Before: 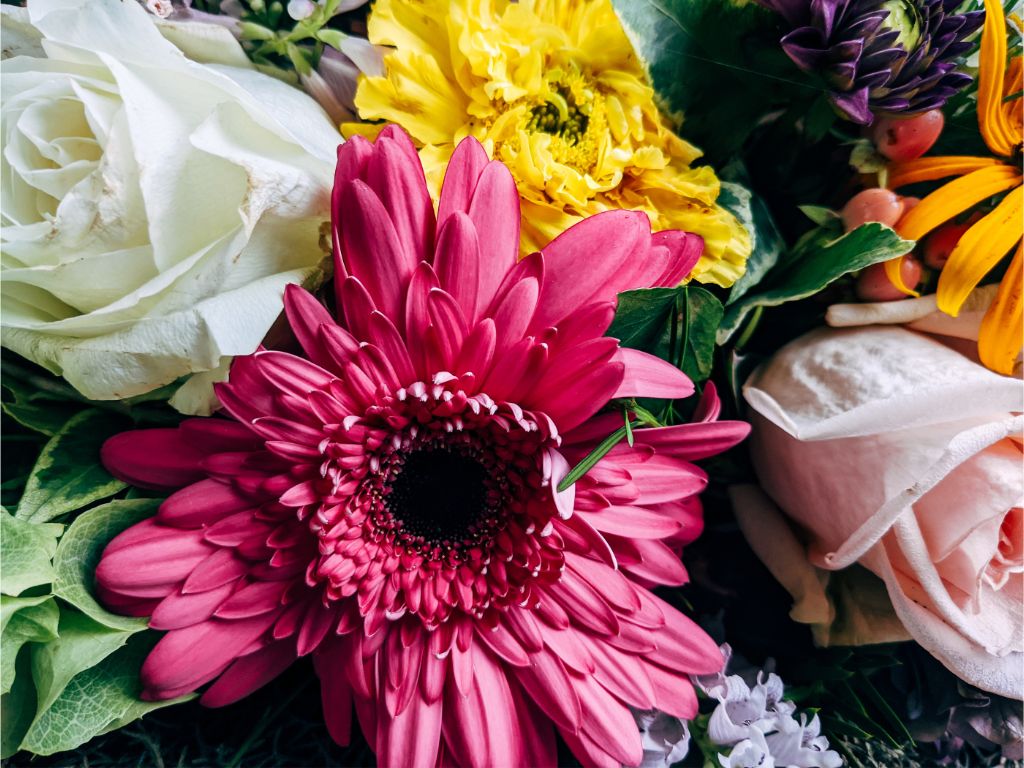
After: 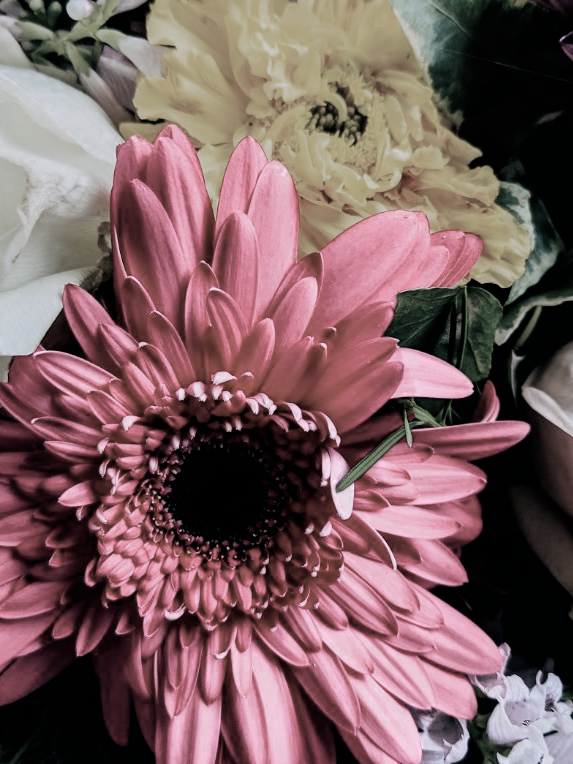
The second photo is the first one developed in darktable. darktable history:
color zones: curves: ch0 [(0, 0.613) (0.01, 0.613) (0.245, 0.448) (0.498, 0.529) (0.642, 0.665) (0.879, 0.777) (0.99, 0.613)]; ch1 [(0, 0.272) (0.219, 0.127) (0.724, 0.346)]
filmic rgb: black relative exposure -7.15 EV, white relative exposure 5.36 EV, hardness 3.02, color science v6 (2022)
crop: left 21.674%, right 22.086%
